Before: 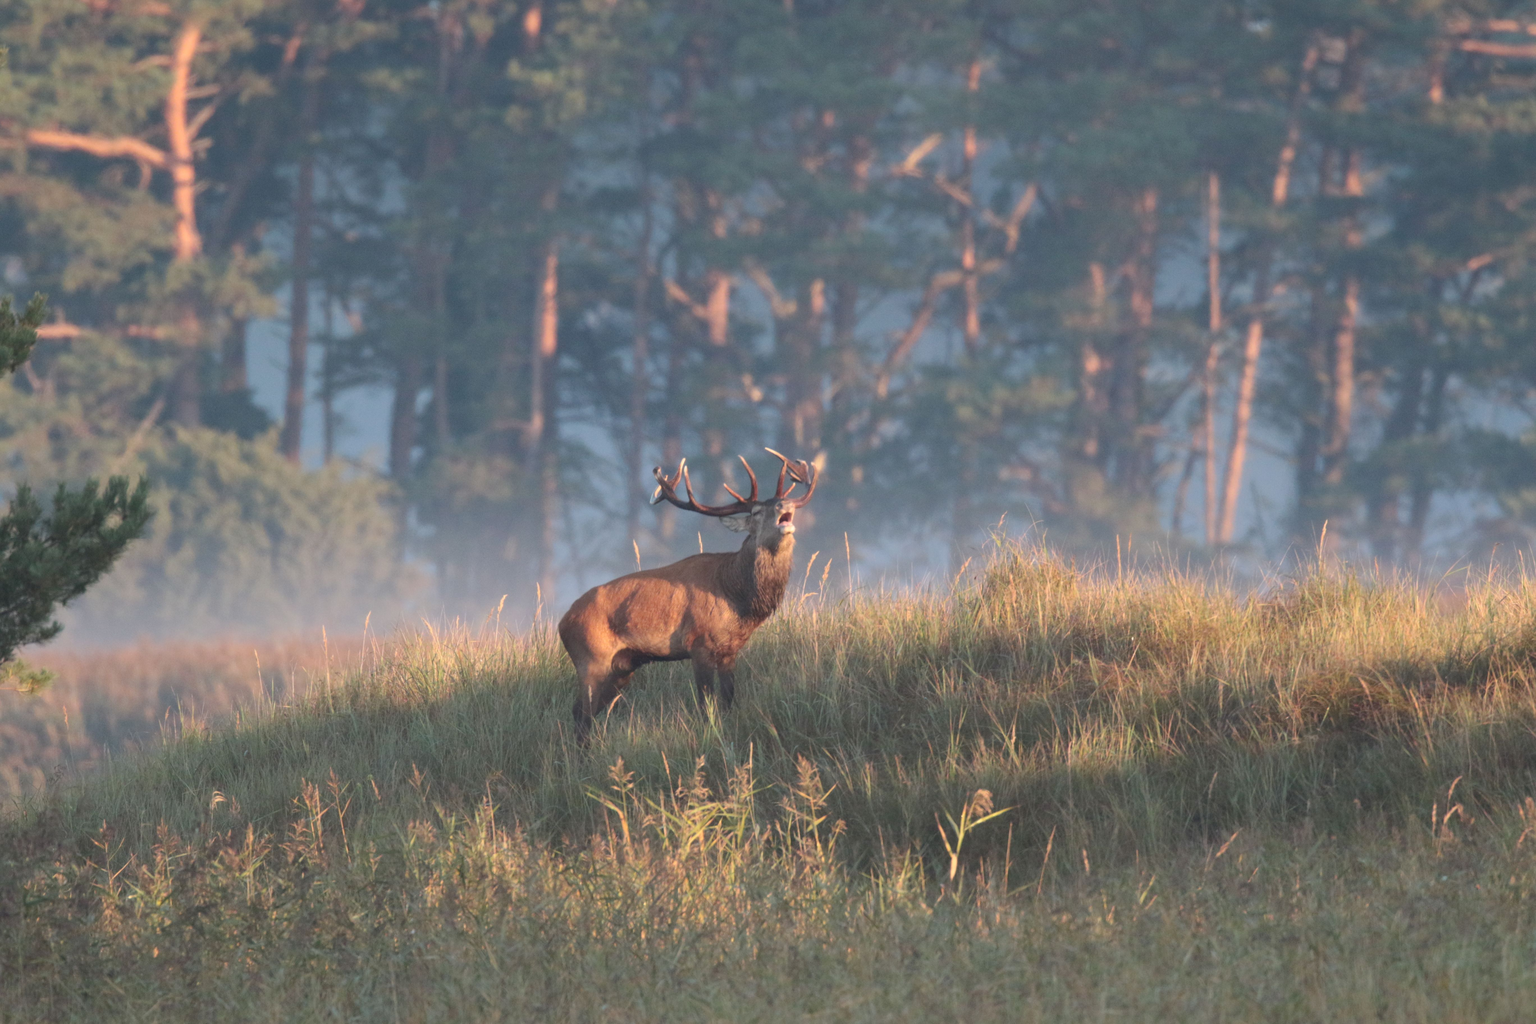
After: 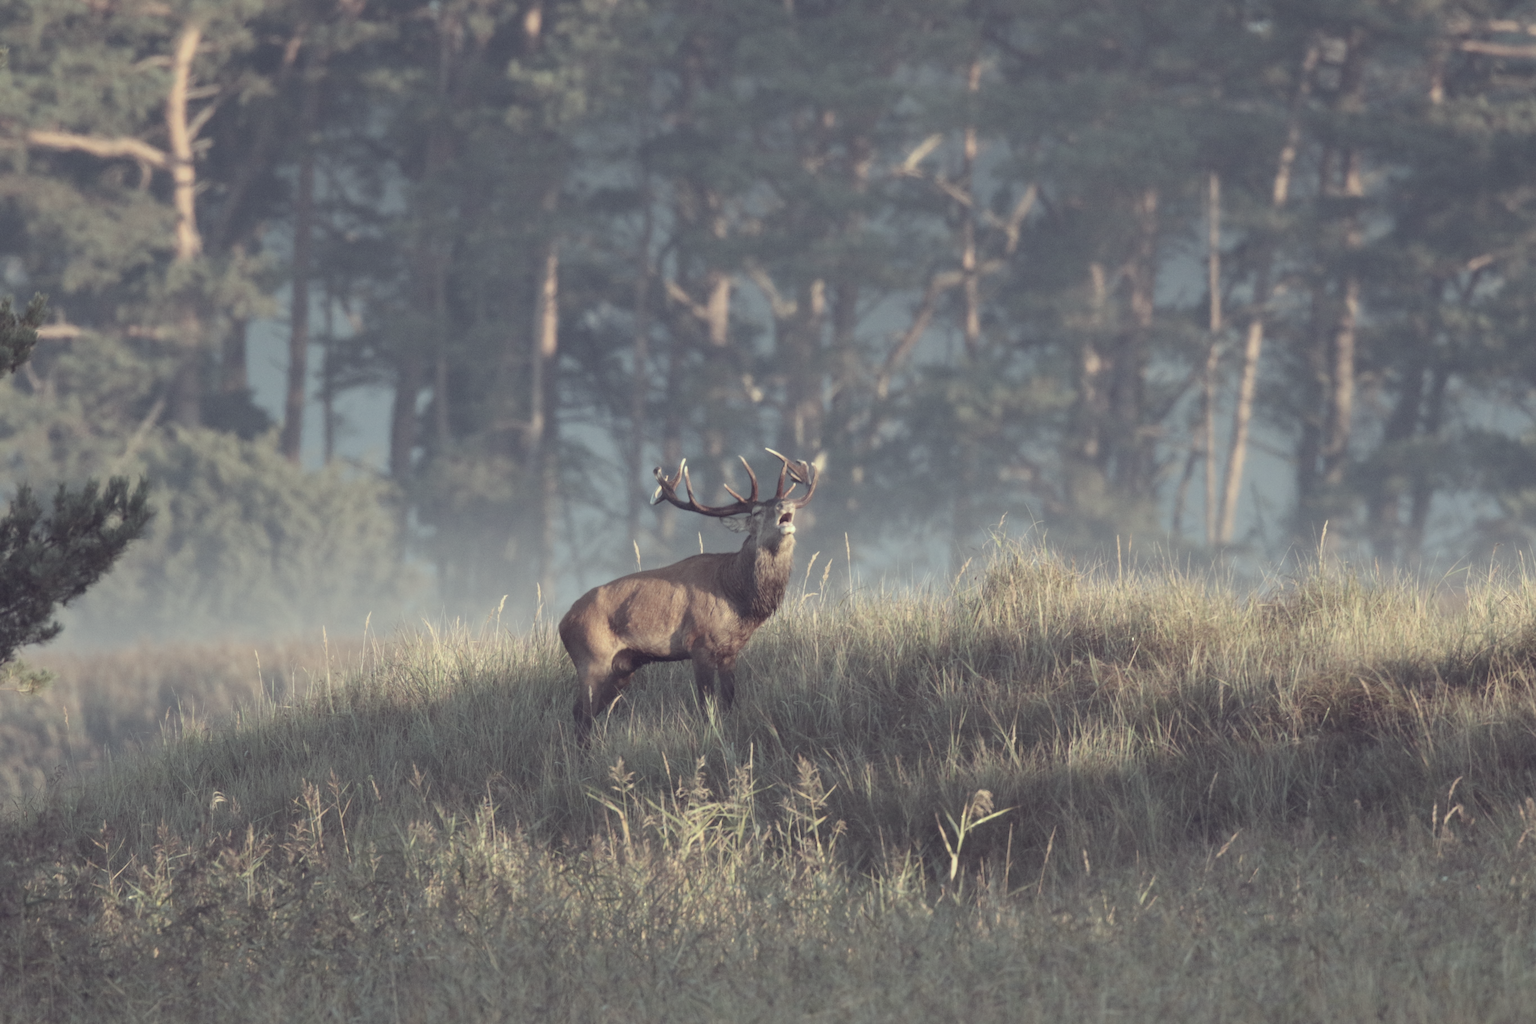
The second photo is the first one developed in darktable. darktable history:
color correction: highlights a* -20.26, highlights b* 20.04, shadows a* 19.51, shadows b* -20.54, saturation 0.416
